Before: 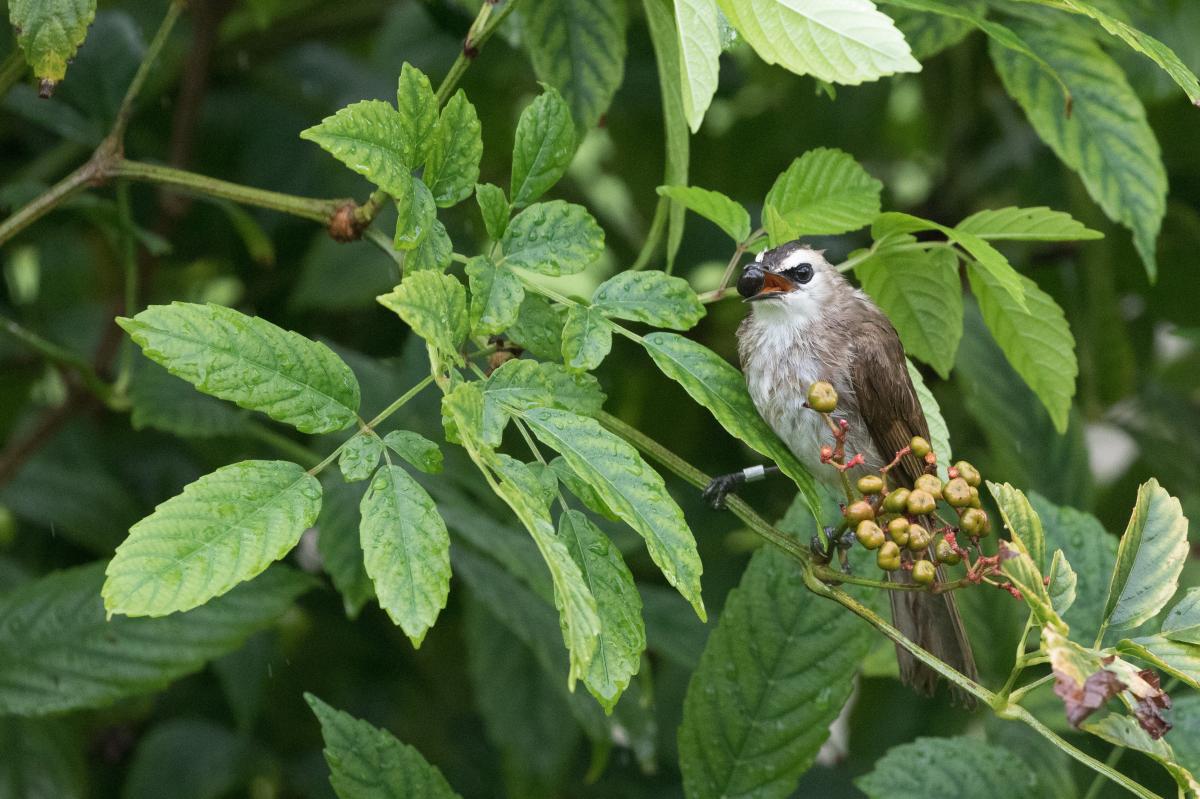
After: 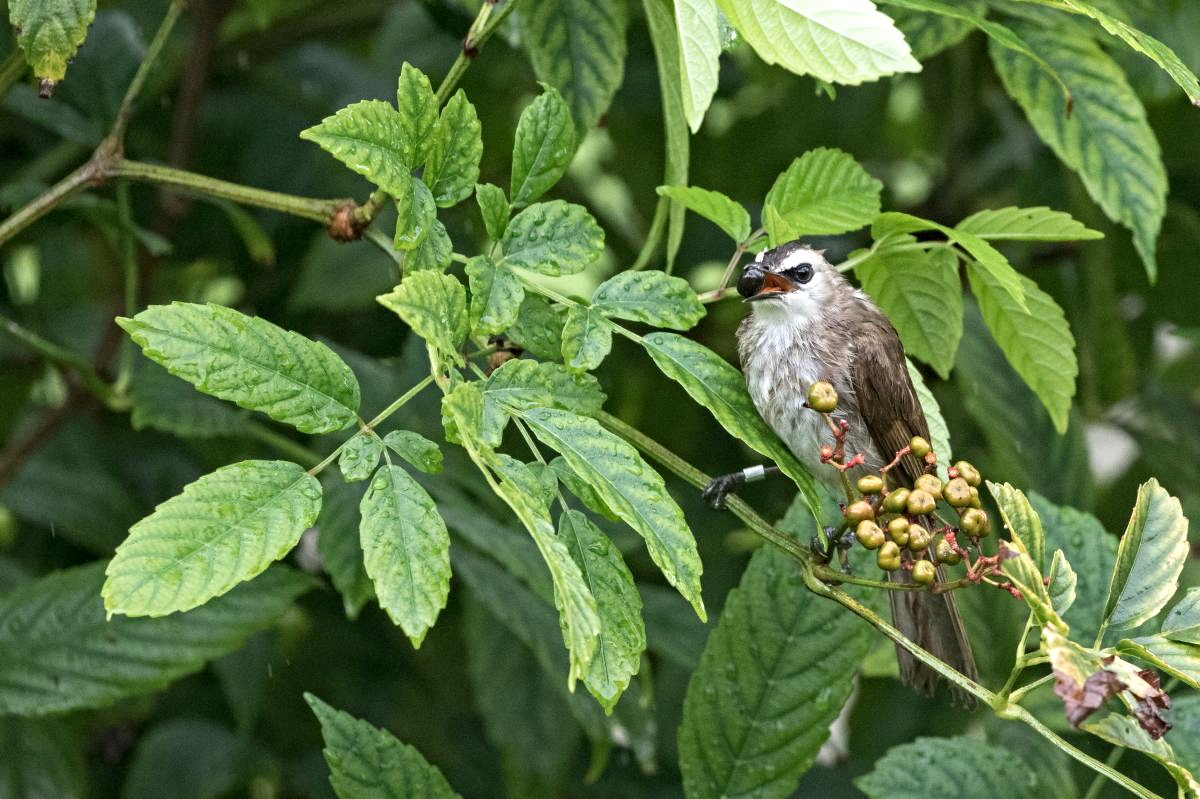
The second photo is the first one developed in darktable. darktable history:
exposure: exposure 0.2 EV, compensate highlight preservation false
contrast equalizer: y [[0.5, 0.501, 0.525, 0.597, 0.58, 0.514], [0.5 ×6], [0.5 ×6], [0 ×6], [0 ×6]]
